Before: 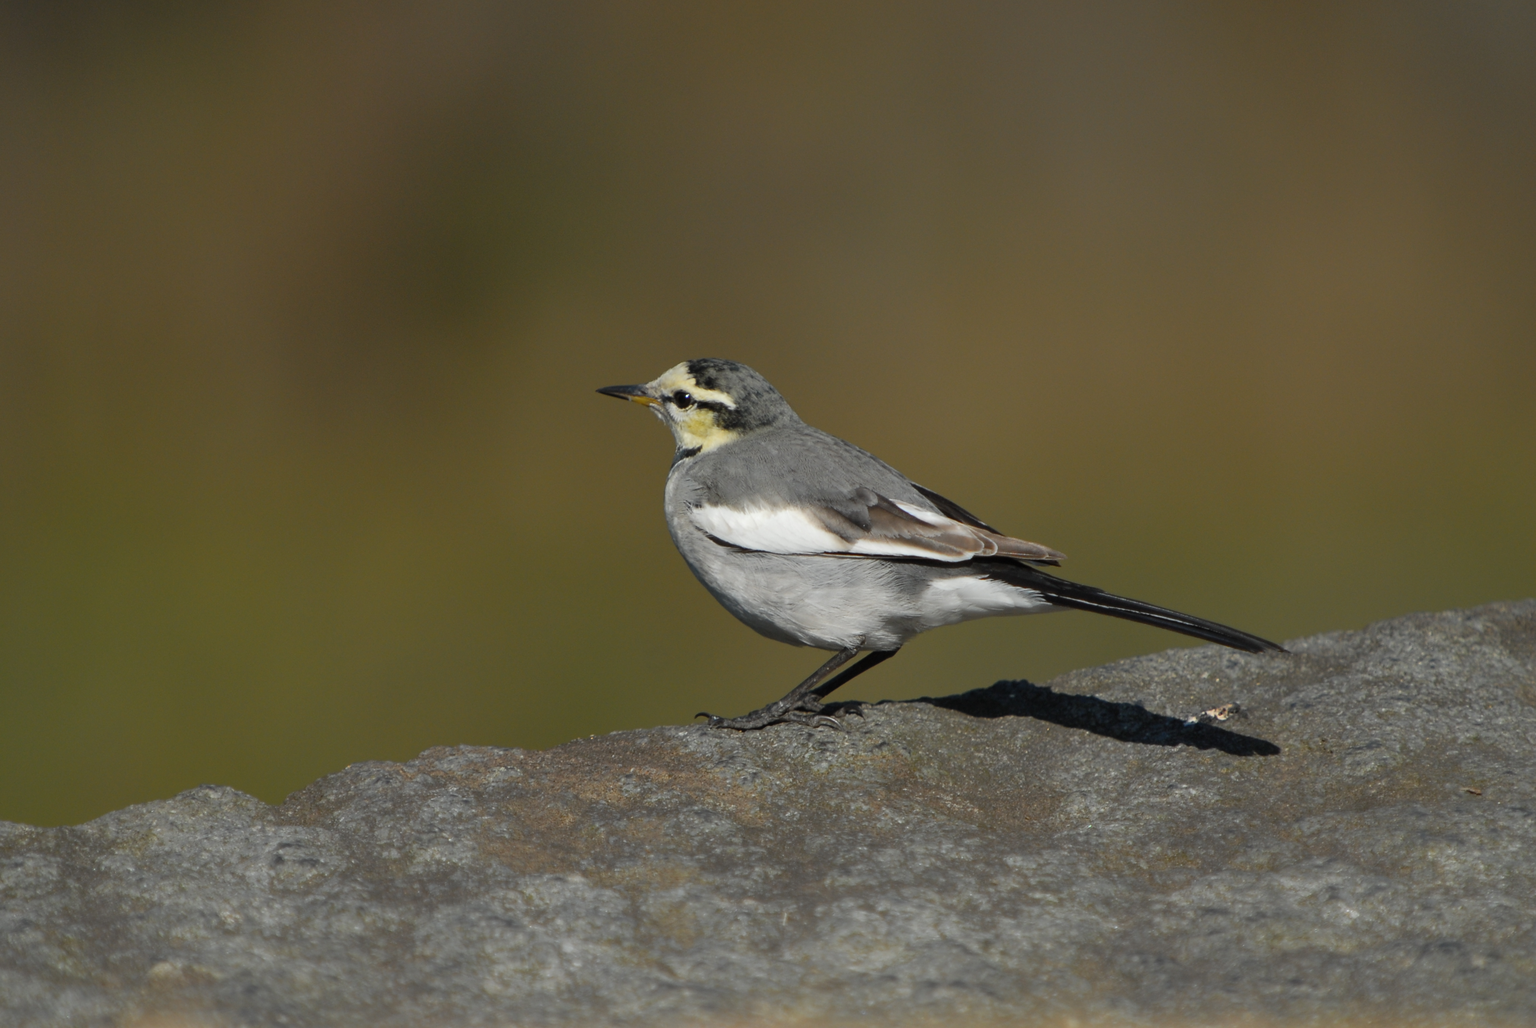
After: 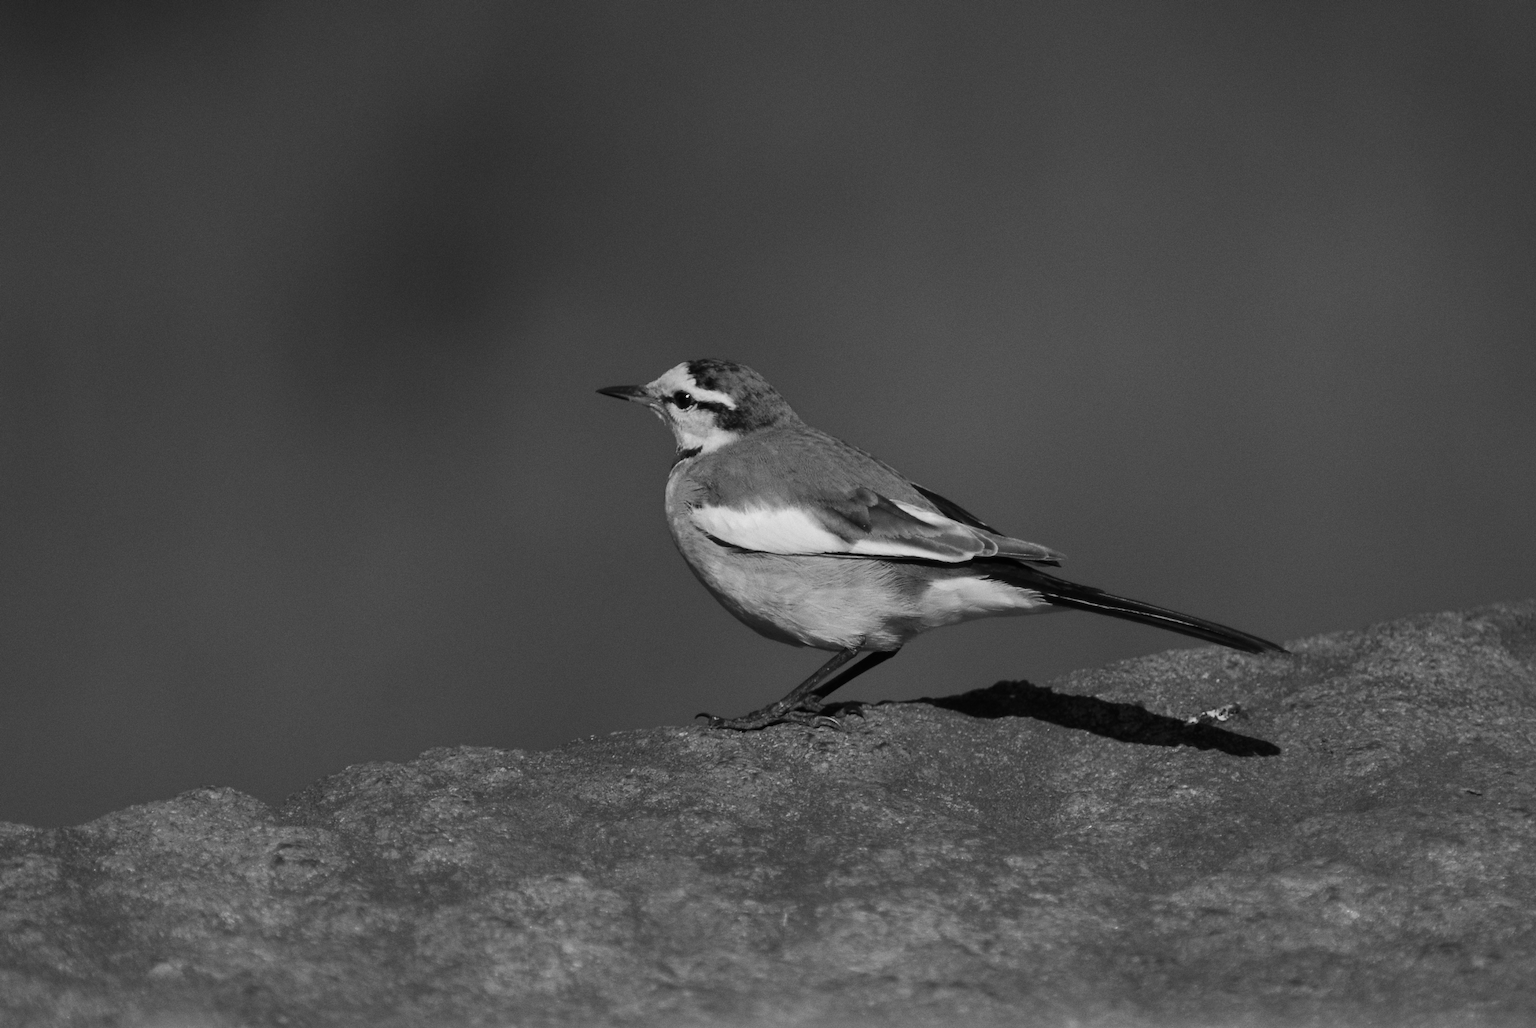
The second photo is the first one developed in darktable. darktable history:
monochrome: a 26.22, b 42.67, size 0.8
grain: coarseness 0.09 ISO
contrast brightness saturation: contrast 0.13, brightness -0.05, saturation 0.16
